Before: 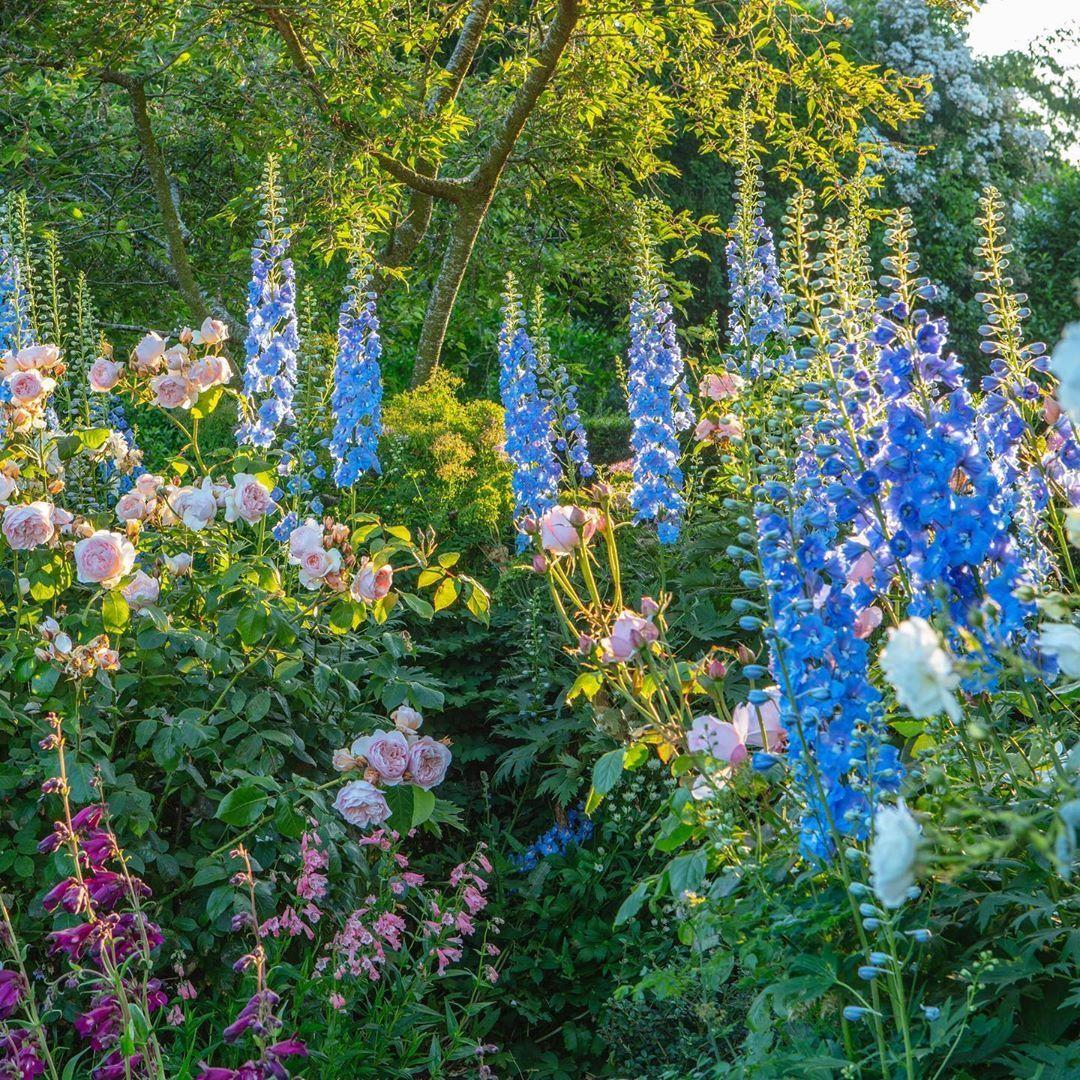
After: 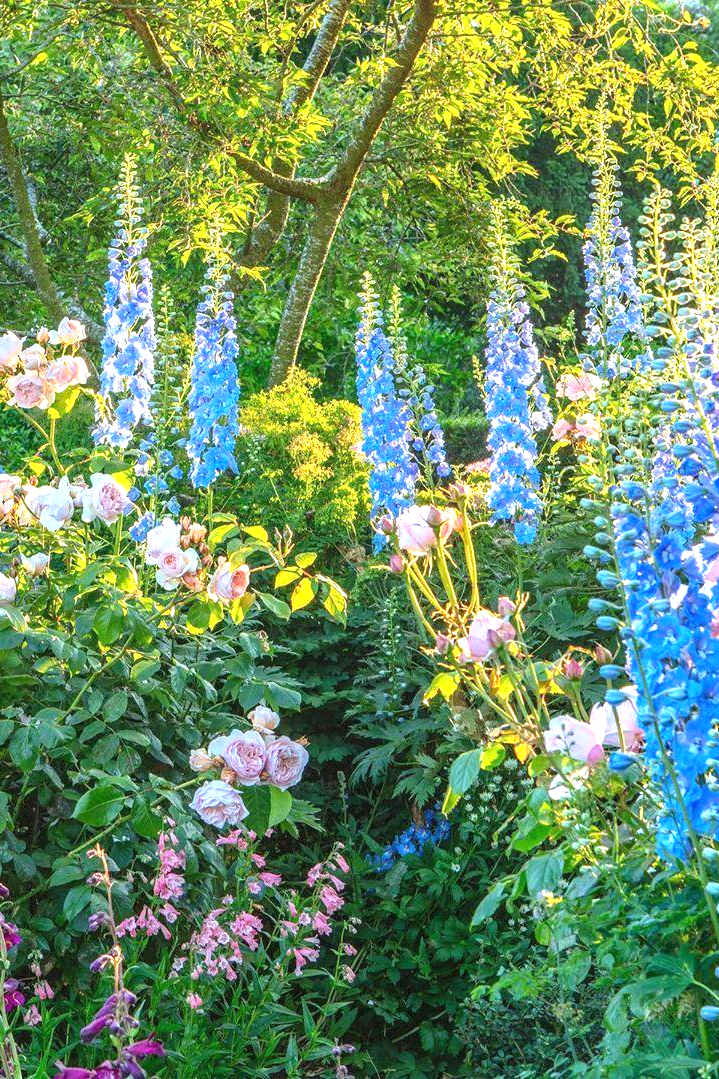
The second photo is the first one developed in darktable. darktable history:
exposure: black level correction 0, exposure 1 EV, compensate exposure bias true, compensate highlight preservation false
crop and rotate: left 13.409%, right 19.924%
